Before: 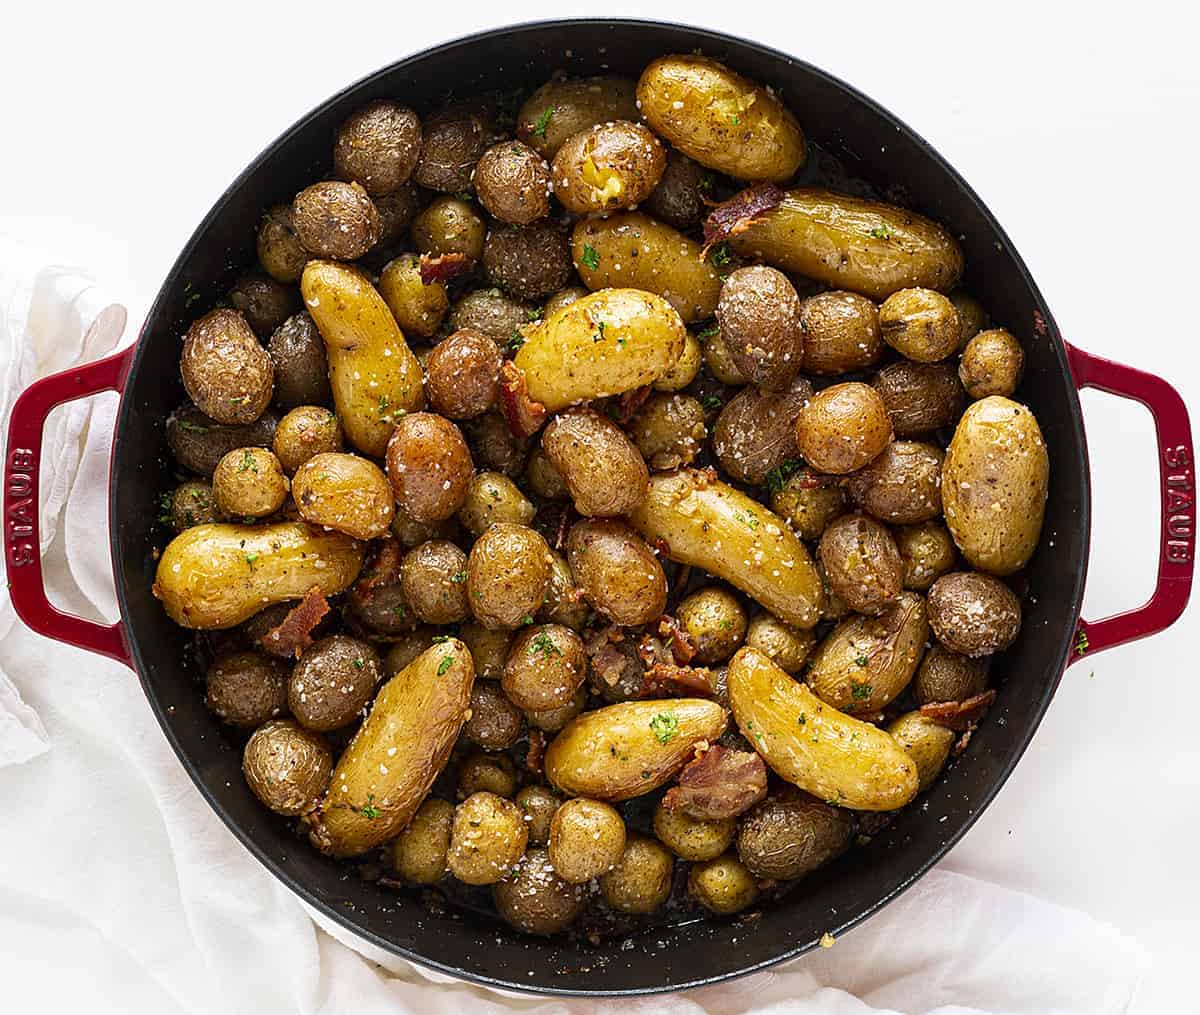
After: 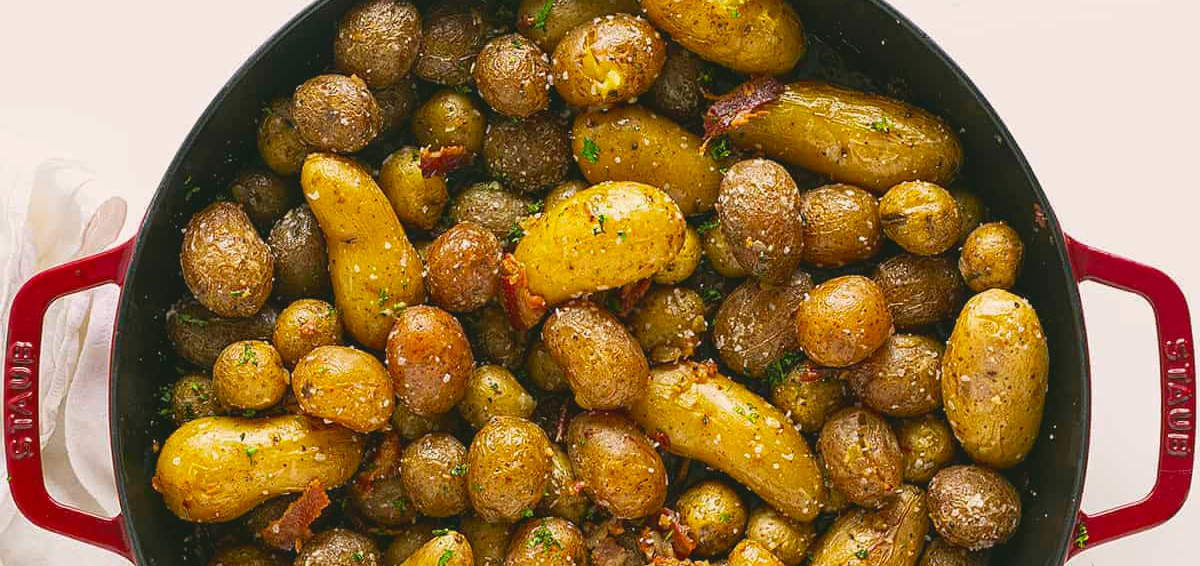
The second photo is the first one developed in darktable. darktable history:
crop and rotate: top 10.607%, bottom 33.6%
contrast brightness saturation: contrast -0.181, saturation 0.185
exposure: black level correction 0.001, exposure 0.193 EV, compensate highlight preservation false
color correction: highlights a* 3.97, highlights b* 4.95, shadows a* -7.44, shadows b* 4.77
